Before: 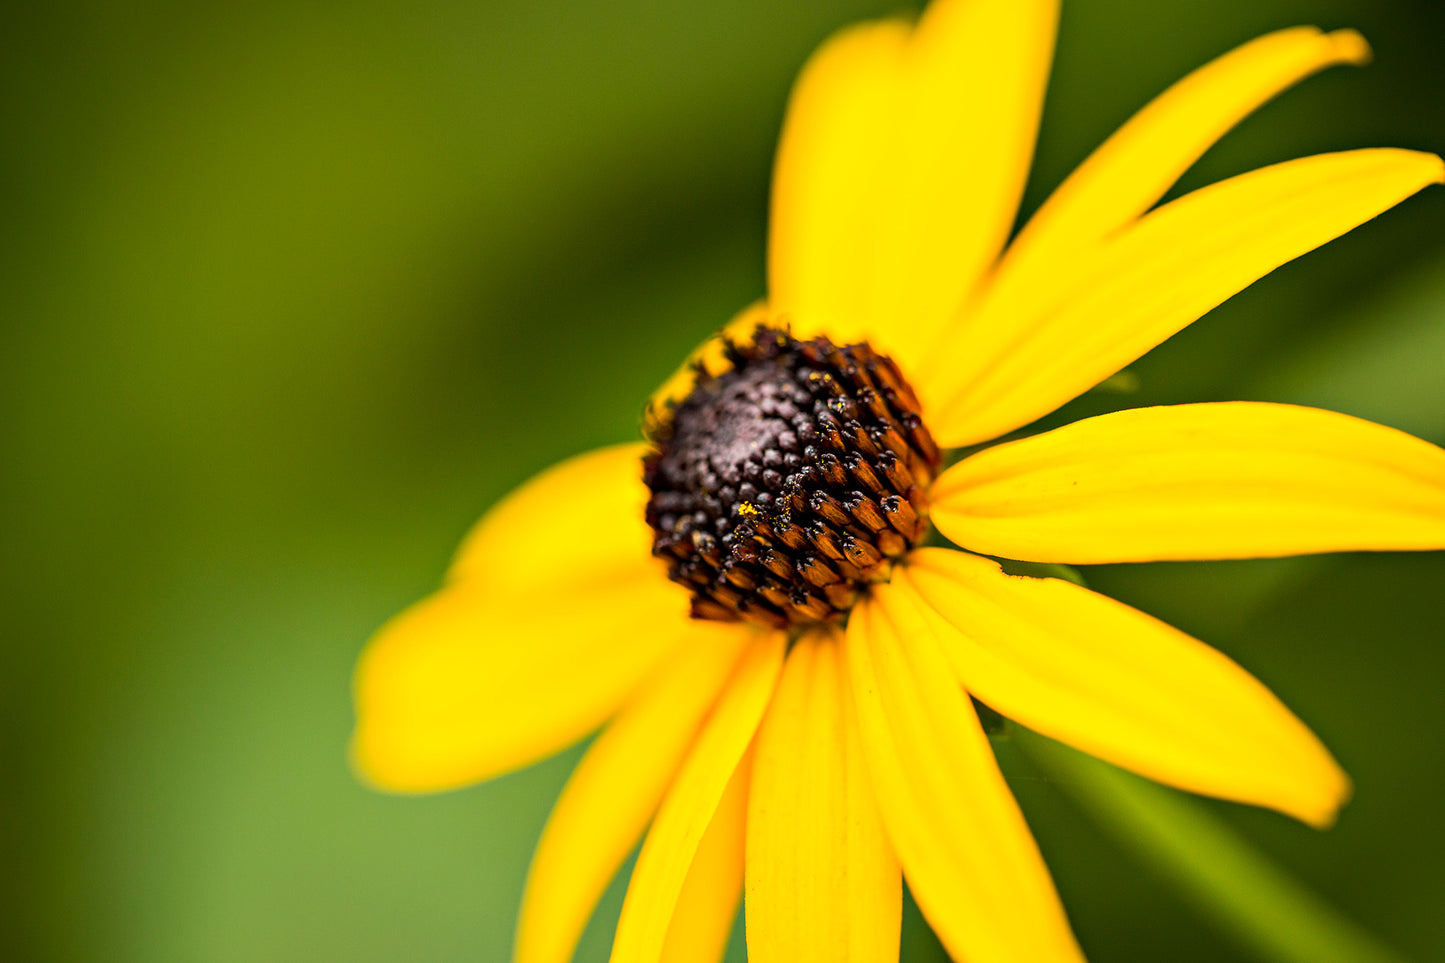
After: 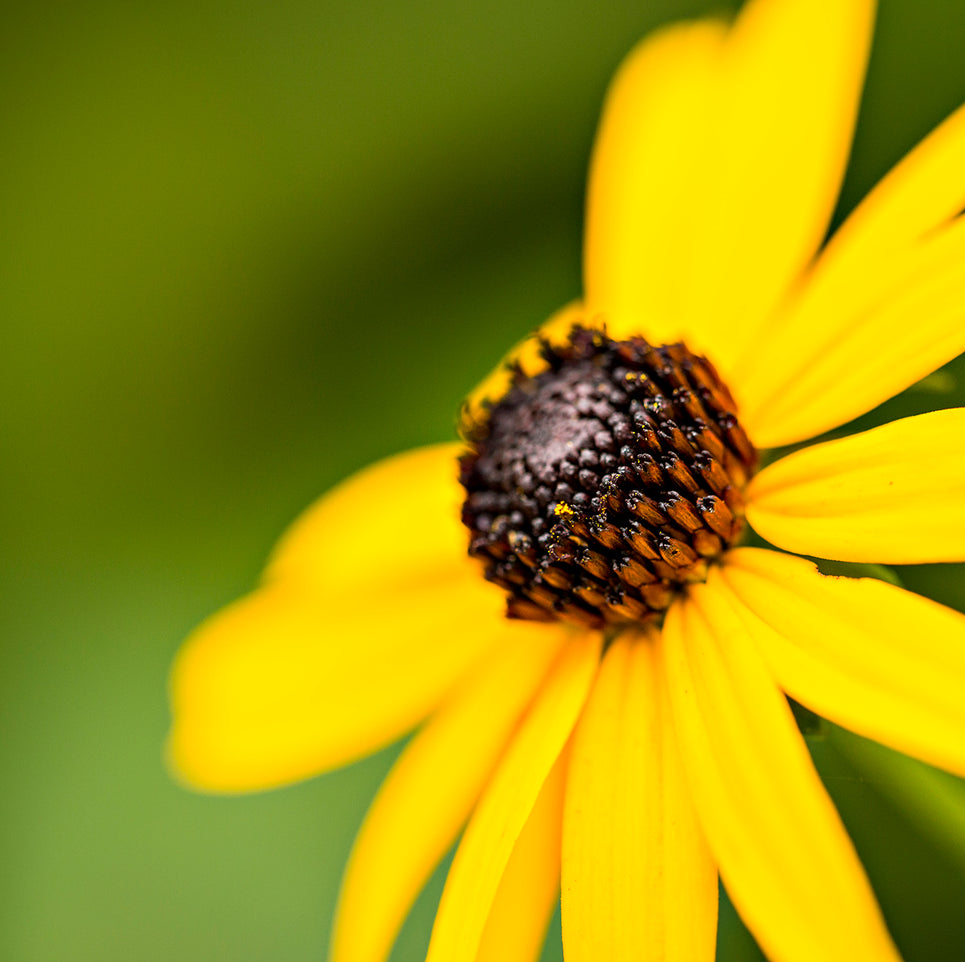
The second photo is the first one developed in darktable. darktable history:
crop and rotate: left 12.735%, right 20.444%
